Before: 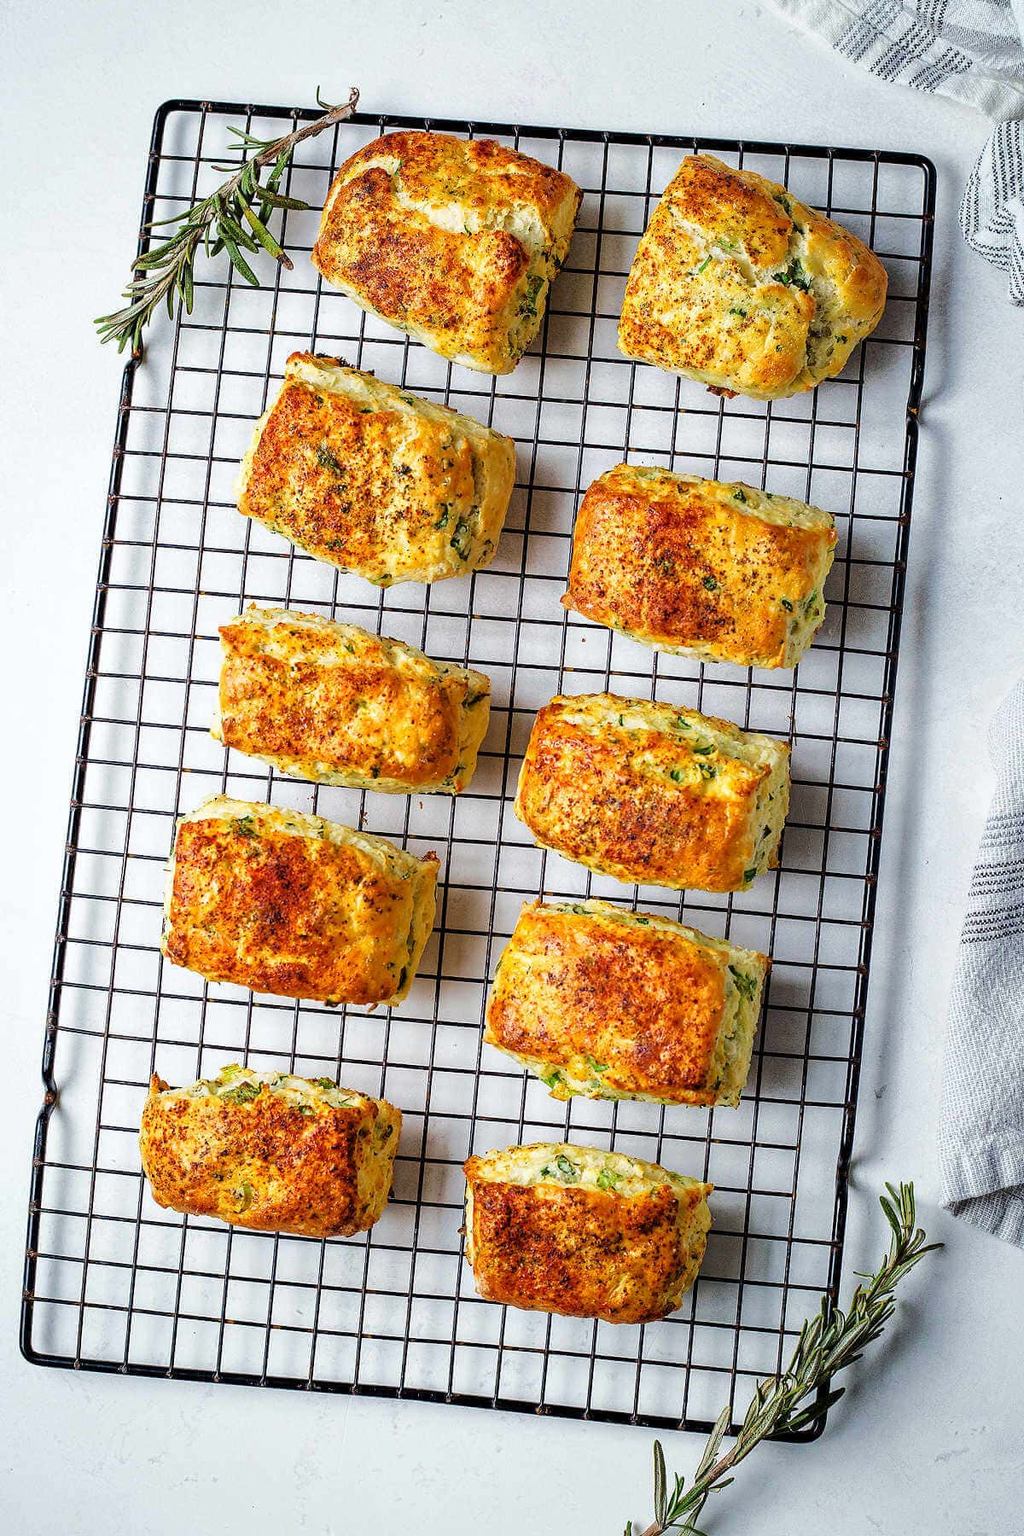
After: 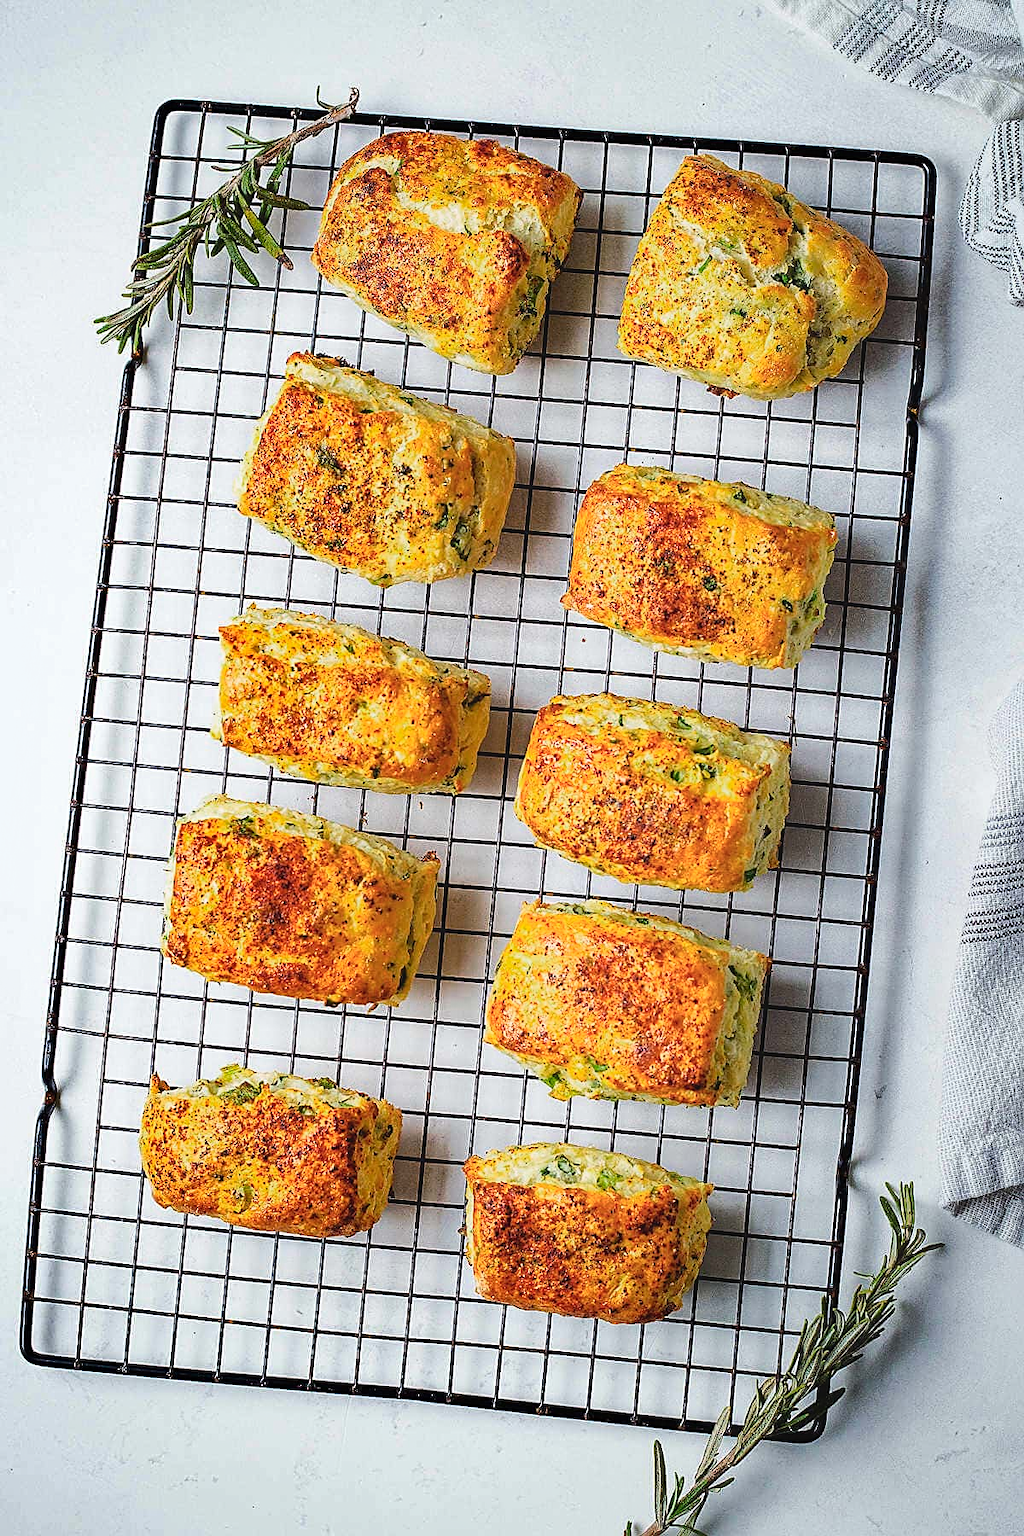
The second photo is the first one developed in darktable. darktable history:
contrast equalizer: y [[0.46, 0.454, 0.451, 0.451, 0.455, 0.46], [0.5 ×6], [0.5 ×6], [0 ×6], [0 ×6]]
tone equalizer: on, module defaults
contrast brightness saturation: contrast 0.14
shadows and highlights: shadows 60, soften with gaussian
sharpen: on, module defaults
color zones: curves: ch0 [(0, 0.465) (0.092, 0.596) (0.289, 0.464) (0.429, 0.453) (0.571, 0.464) (0.714, 0.455) (0.857, 0.462) (1, 0.465)]
